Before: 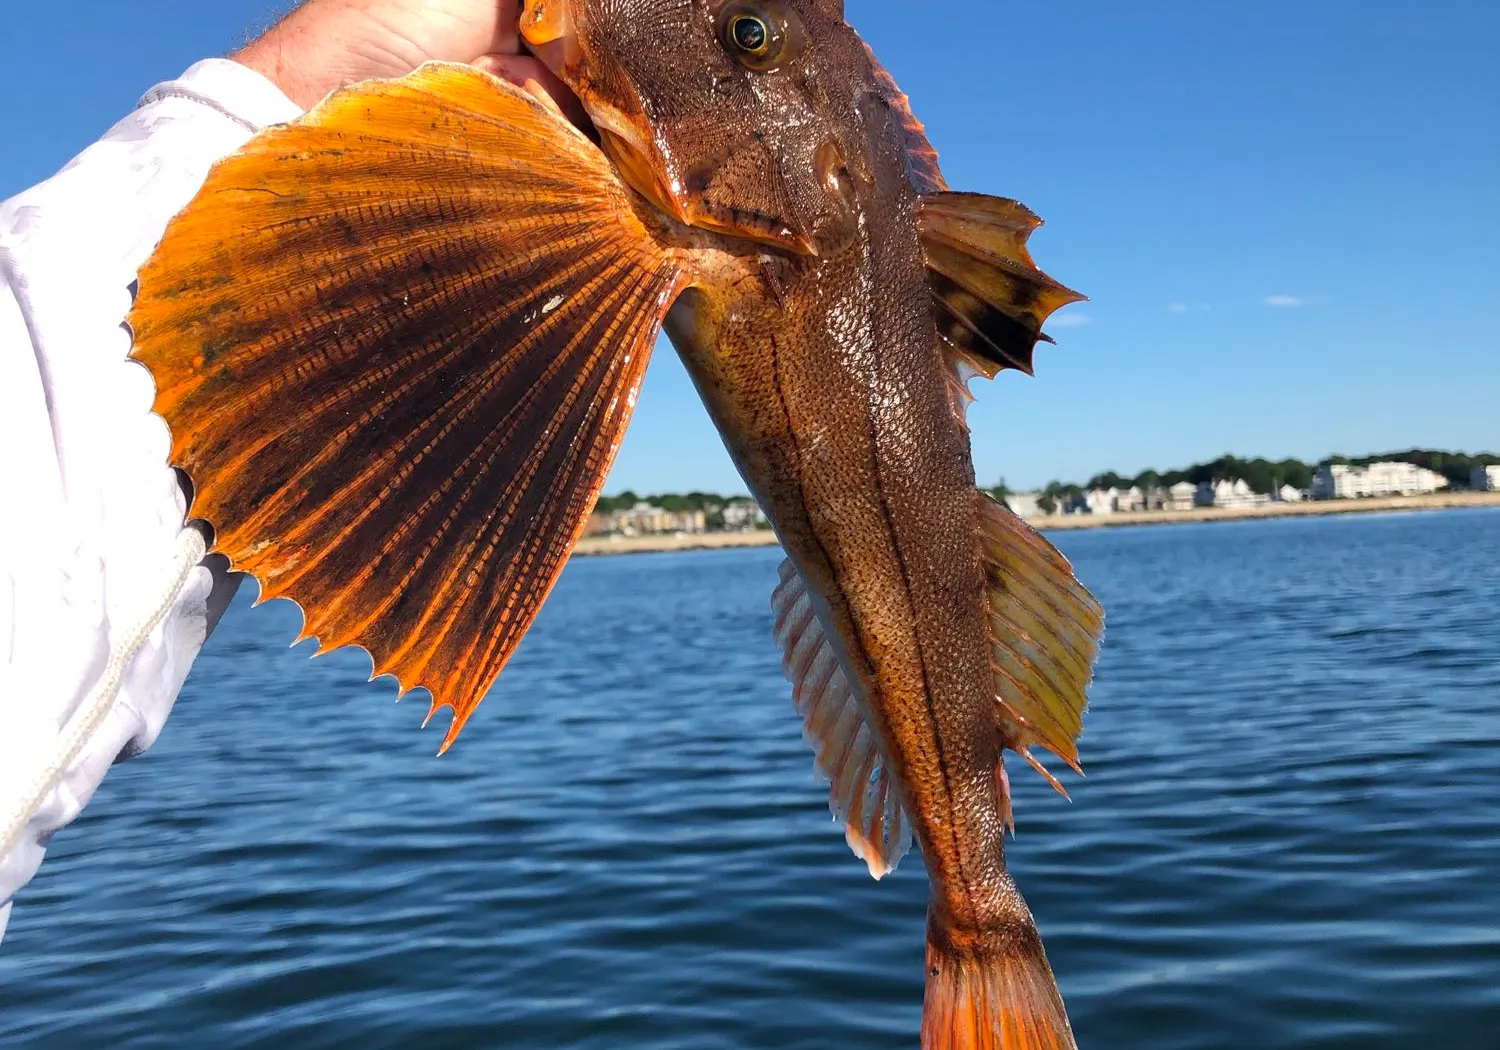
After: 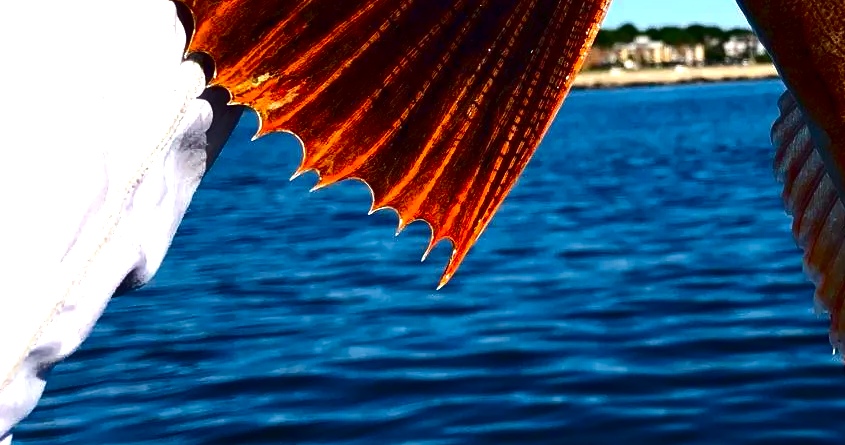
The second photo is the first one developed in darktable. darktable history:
exposure: black level correction 0, exposure 0.691 EV, compensate highlight preservation false
crop: top 44.566%, right 43.613%, bottom 12.985%
contrast brightness saturation: contrast 0.086, brightness -0.603, saturation 0.166
haze removal: compatibility mode true, adaptive false
